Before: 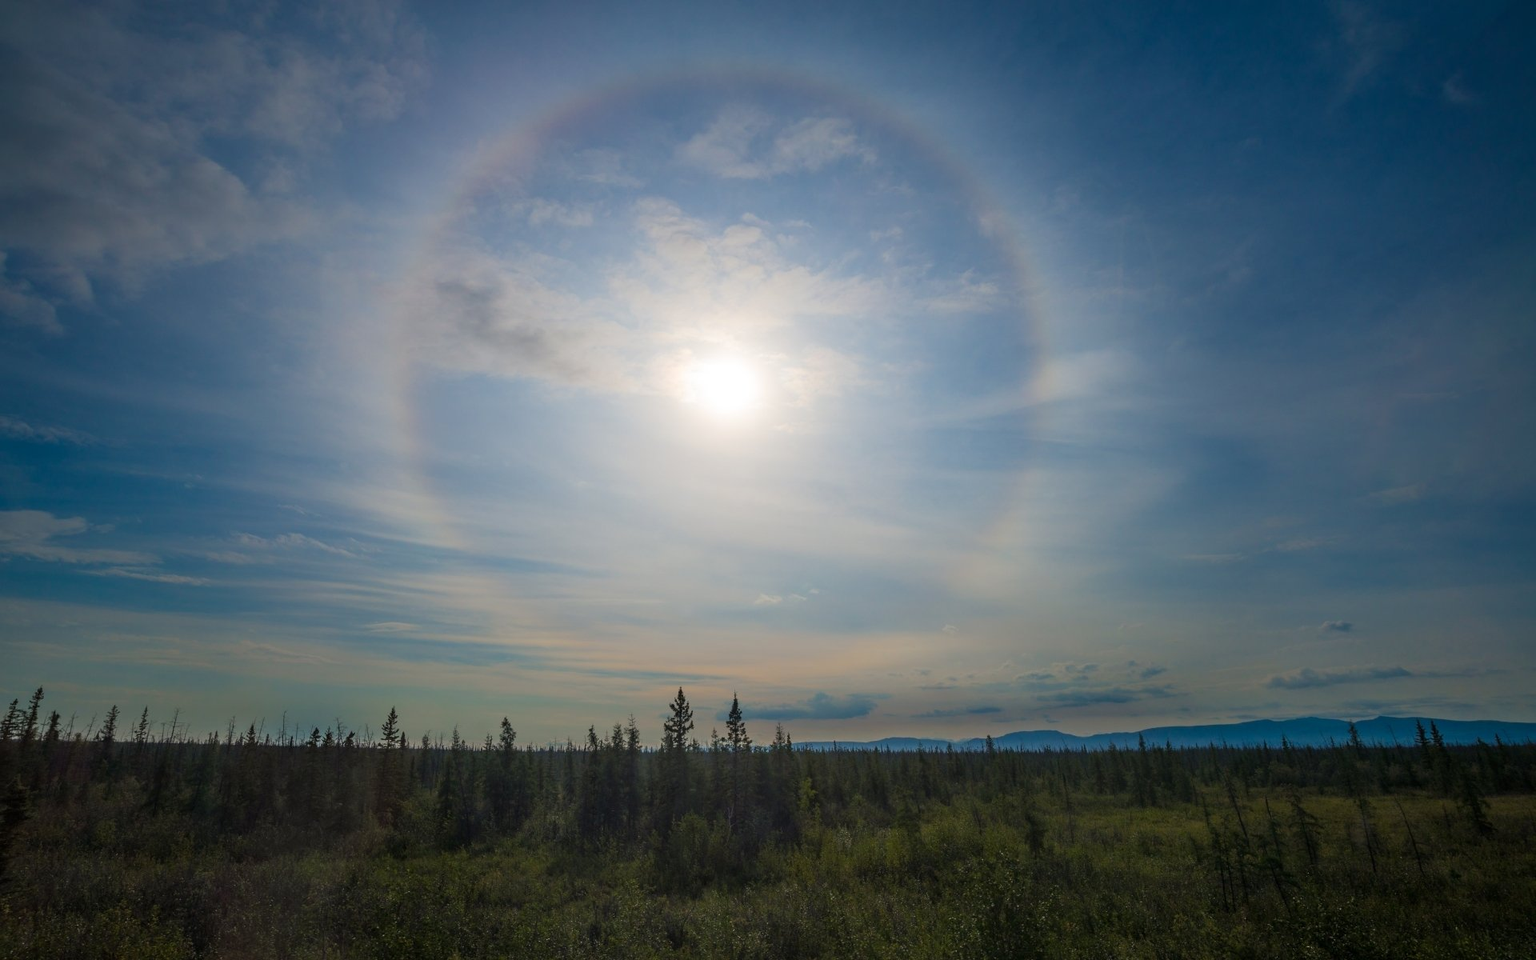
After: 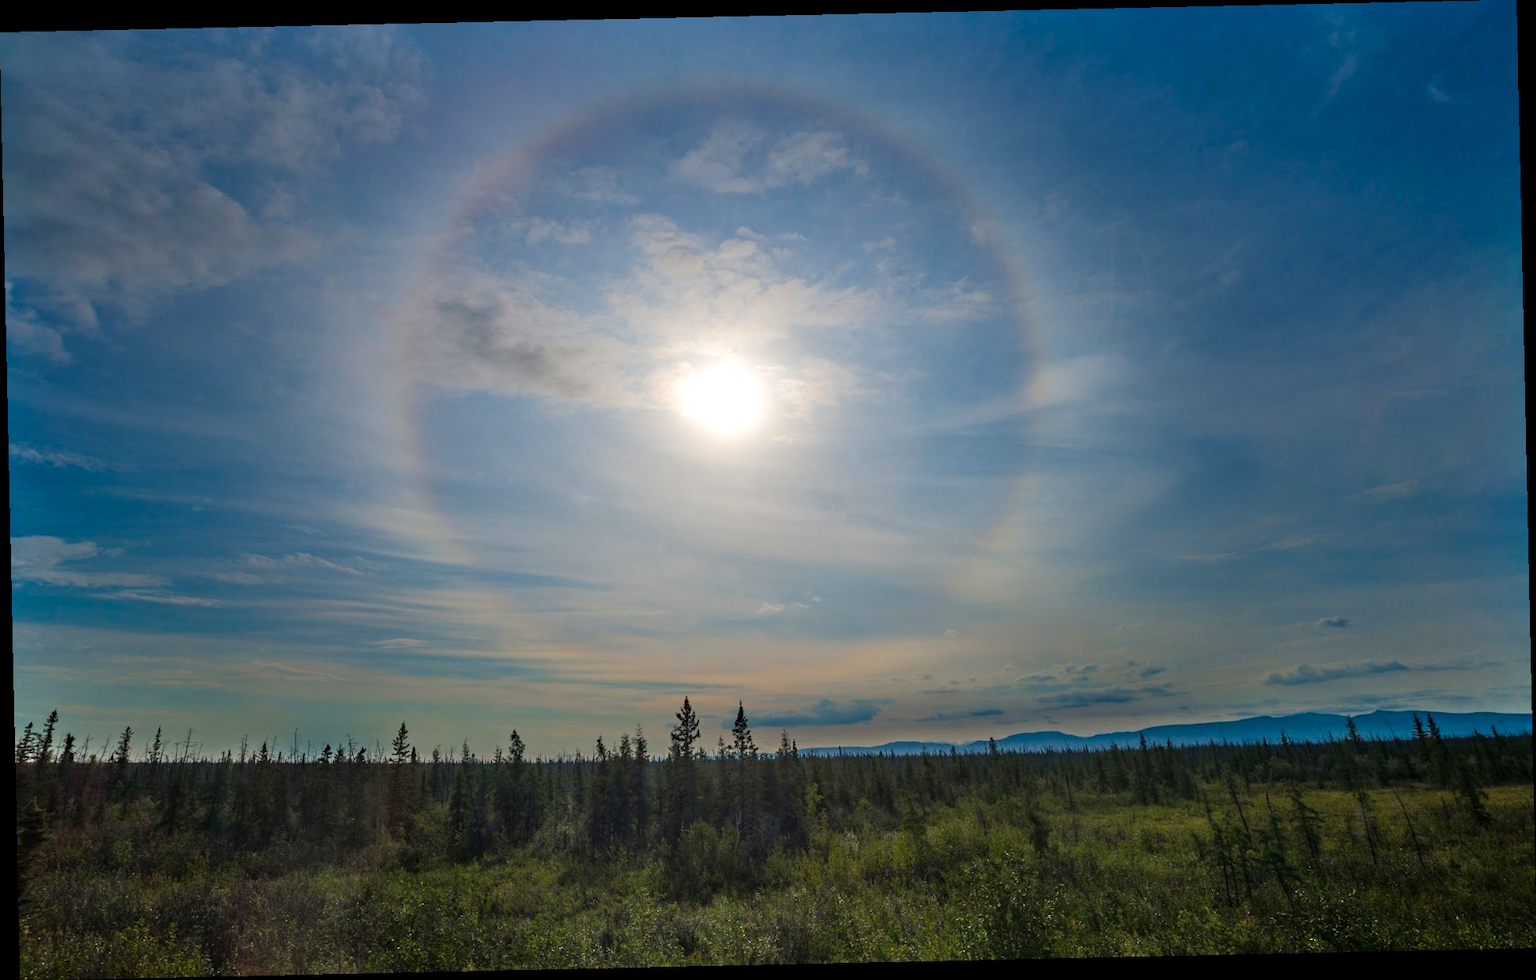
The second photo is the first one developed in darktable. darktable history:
contrast brightness saturation: contrast 0.08, saturation 0.02
rotate and perspective: rotation -1.24°, automatic cropping off
shadows and highlights: white point adjustment 0.05, highlights color adjustment 55.9%, soften with gaussian
haze removal: compatibility mode true, adaptive false
